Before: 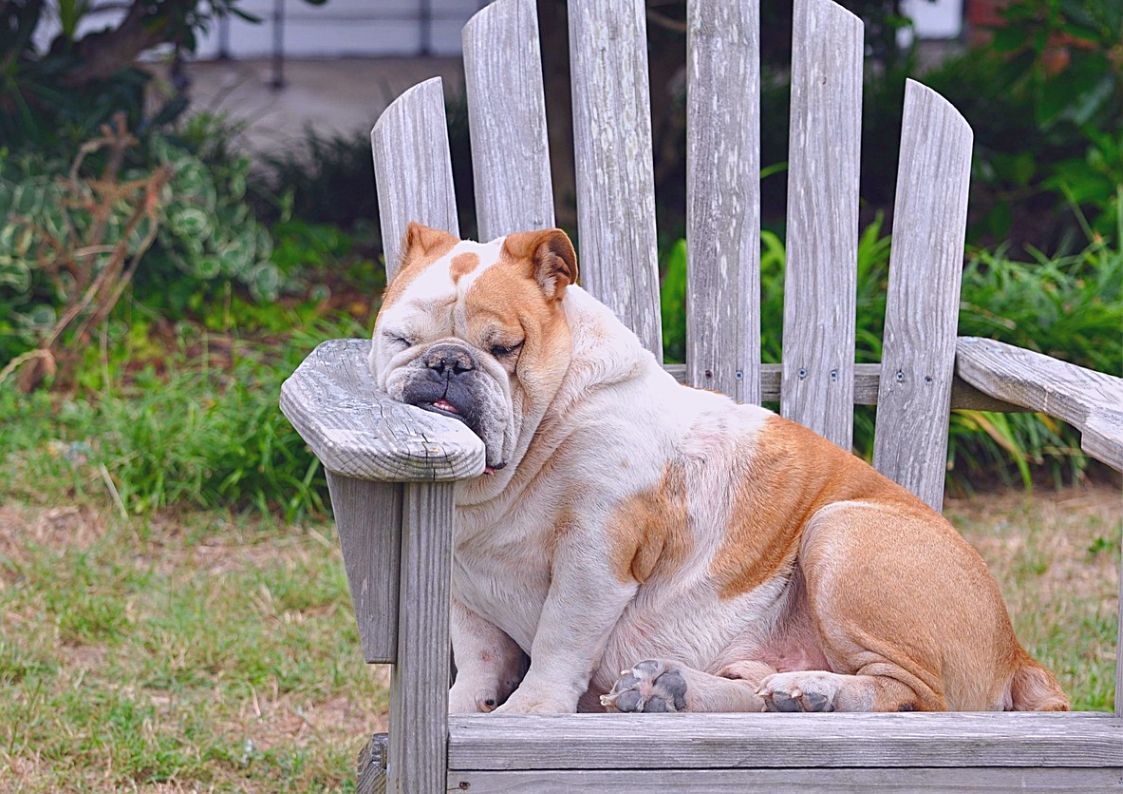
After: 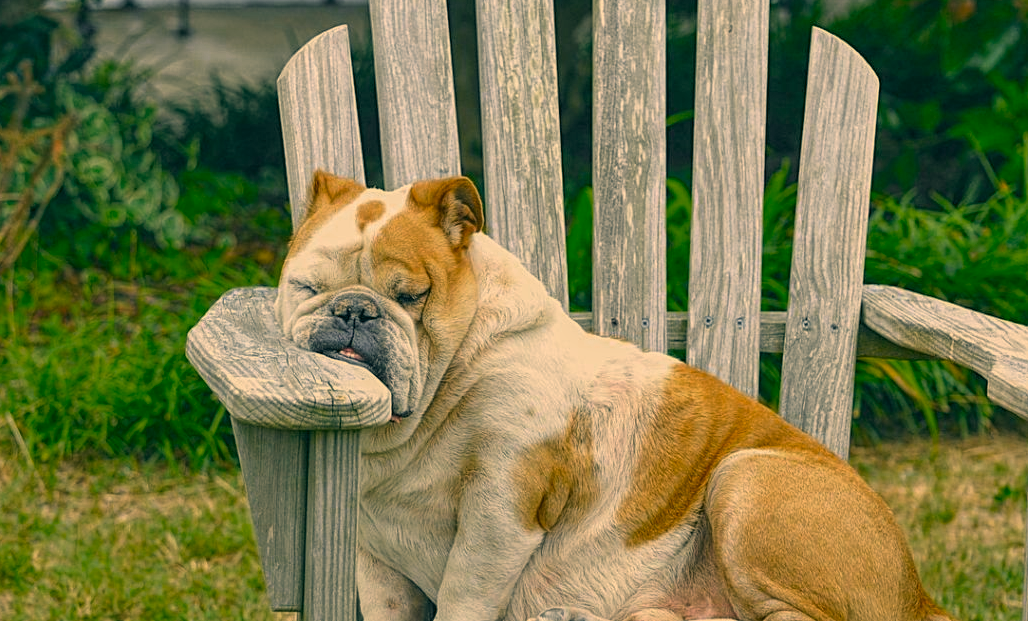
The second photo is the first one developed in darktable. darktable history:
local contrast: highlights 97%, shadows 87%, detail 160%, midtone range 0.2
color correction: highlights a* 5.64, highlights b* 33.35, shadows a* -26.14, shadows b* 3.77
crop: left 8.447%, top 6.557%, bottom 15.192%
color zones: curves: ch0 [(0, 0.48) (0.209, 0.398) (0.305, 0.332) (0.429, 0.493) (0.571, 0.5) (0.714, 0.5) (0.857, 0.5) (1, 0.48)]; ch1 [(0, 0.633) (0.143, 0.586) (0.286, 0.489) (0.429, 0.448) (0.571, 0.31) (0.714, 0.335) (0.857, 0.492) (1, 0.633)]; ch2 [(0, 0.448) (0.143, 0.498) (0.286, 0.5) (0.429, 0.5) (0.571, 0.5) (0.714, 0.5) (0.857, 0.5) (1, 0.448)]
